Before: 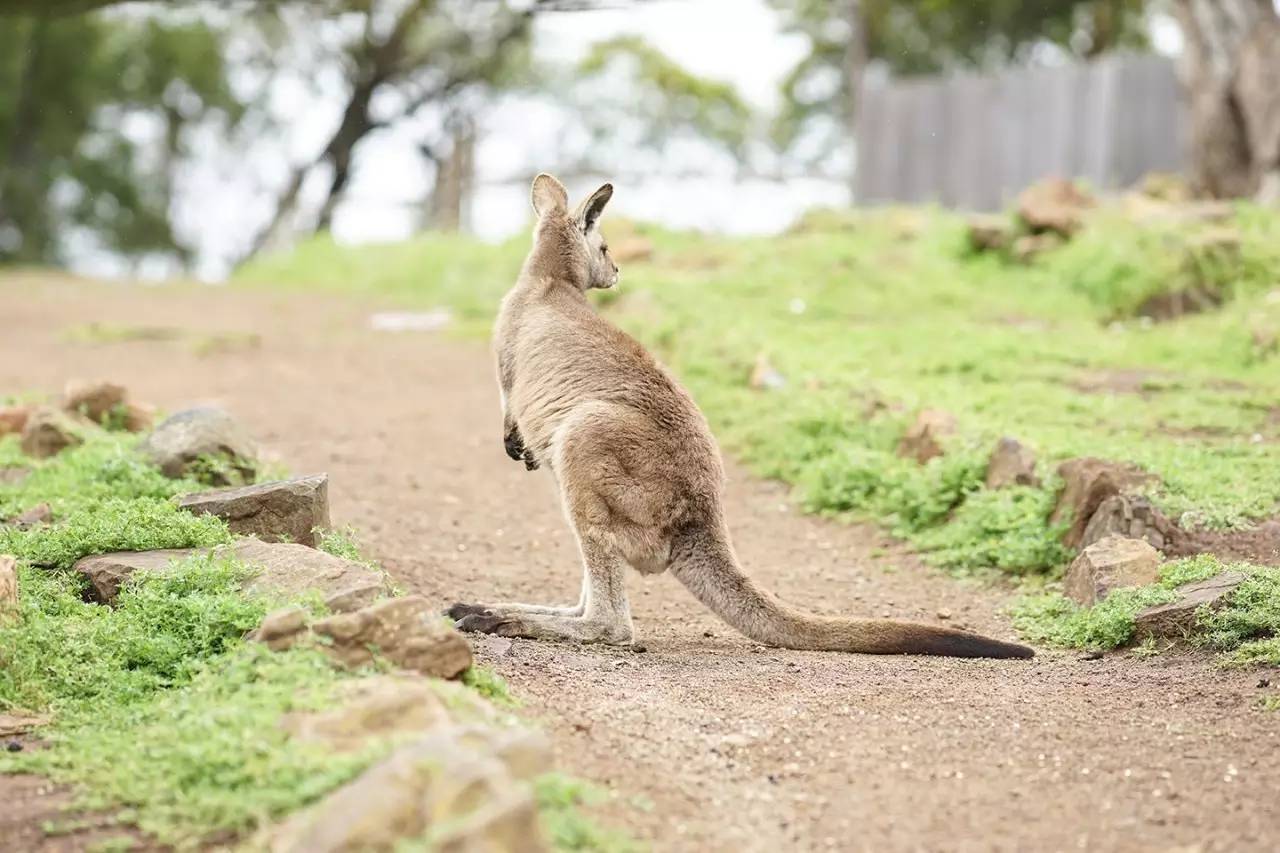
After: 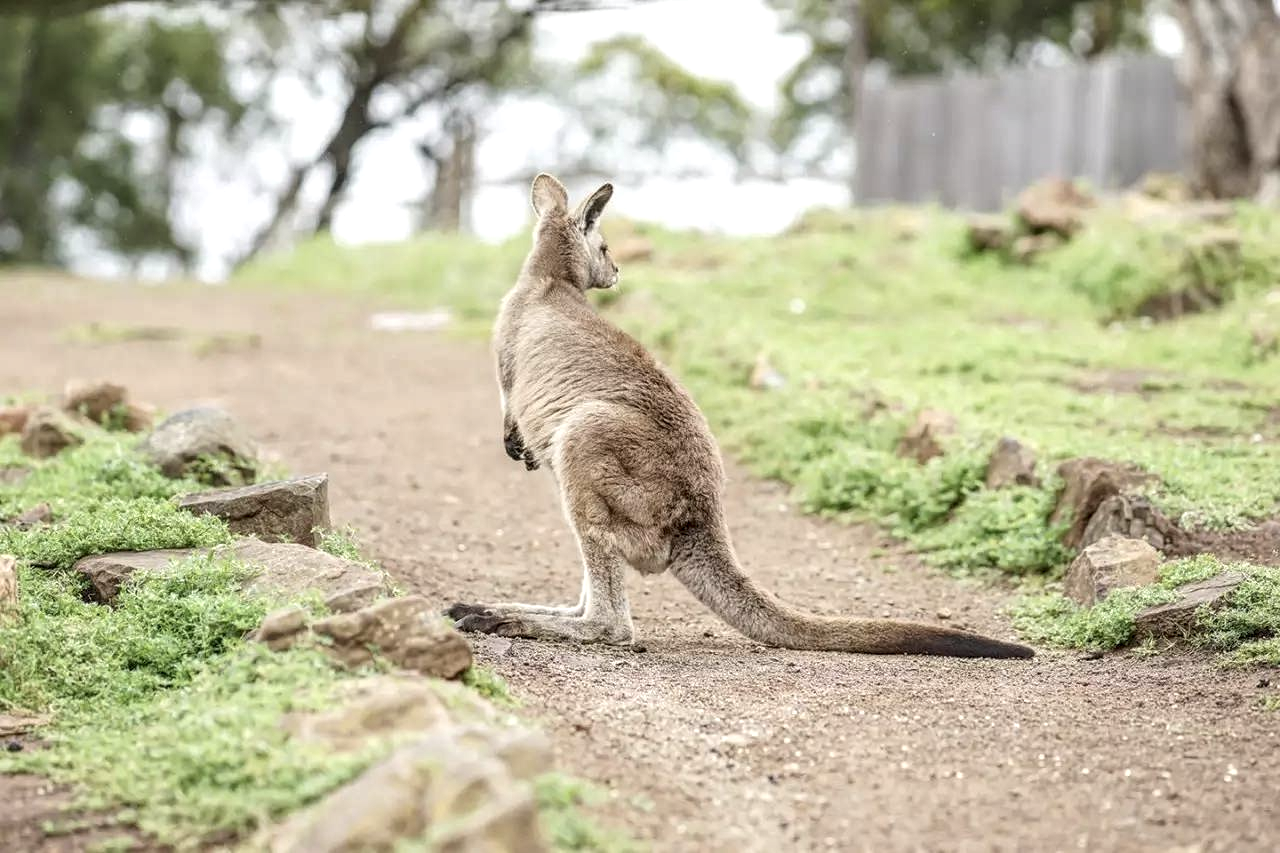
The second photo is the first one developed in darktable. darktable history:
color correction: highlights b* -0.029, saturation 0.806
local contrast: highlights 61%, detail 143%, midtone range 0.422
